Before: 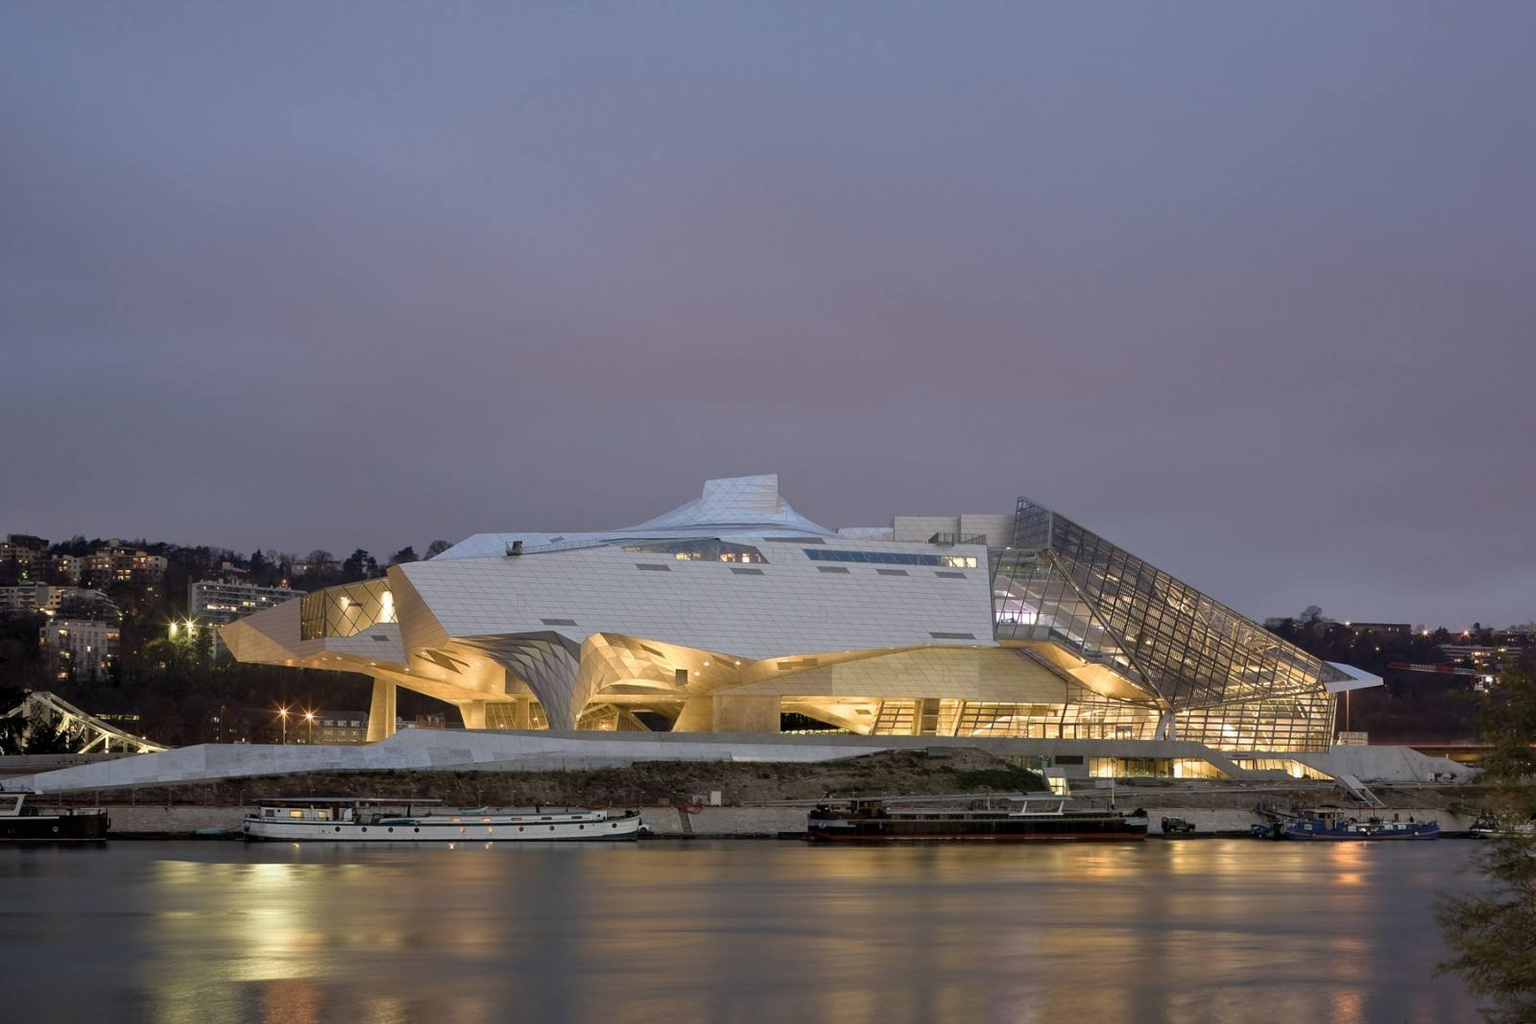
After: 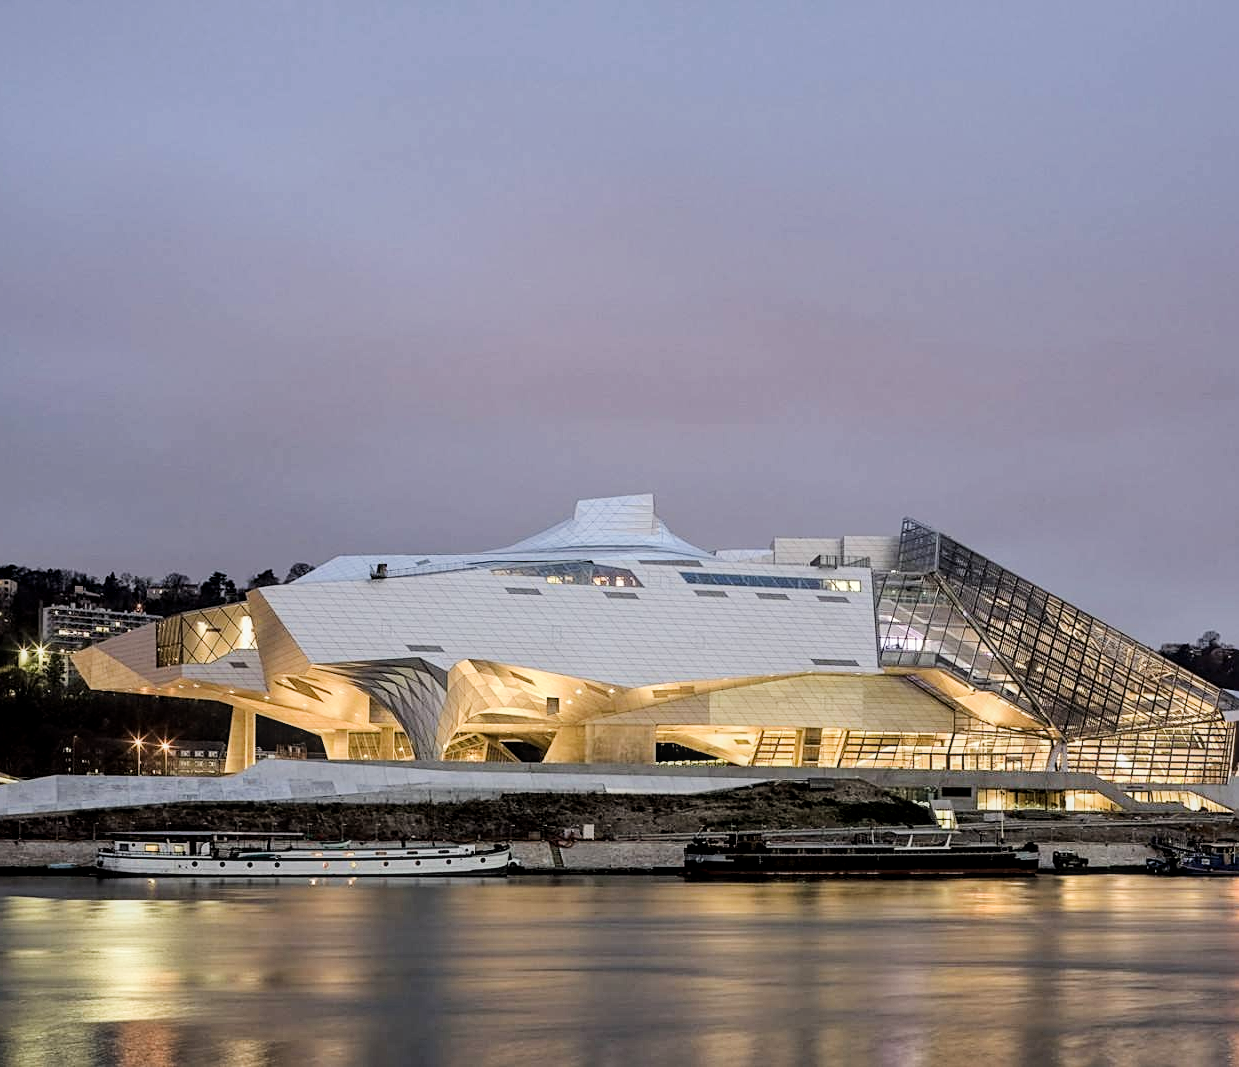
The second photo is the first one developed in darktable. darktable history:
local contrast: on, module defaults
sharpen: on, module defaults
crop: left 9.857%, right 12.645%
filmic rgb: black relative exposure -7.65 EV, white relative exposure 4.56 EV, hardness 3.61
tone equalizer: -8 EV -0.744 EV, -7 EV -0.694 EV, -6 EV -0.562 EV, -5 EV -0.412 EV, -3 EV 0.374 EV, -2 EV 0.6 EV, -1 EV 0.701 EV, +0 EV 0.747 EV, edges refinement/feathering 500, mask exposure compensation -1.57 EV, preserve details no
exposure: exposure 0.367 EV, compensate highlight preservation false
